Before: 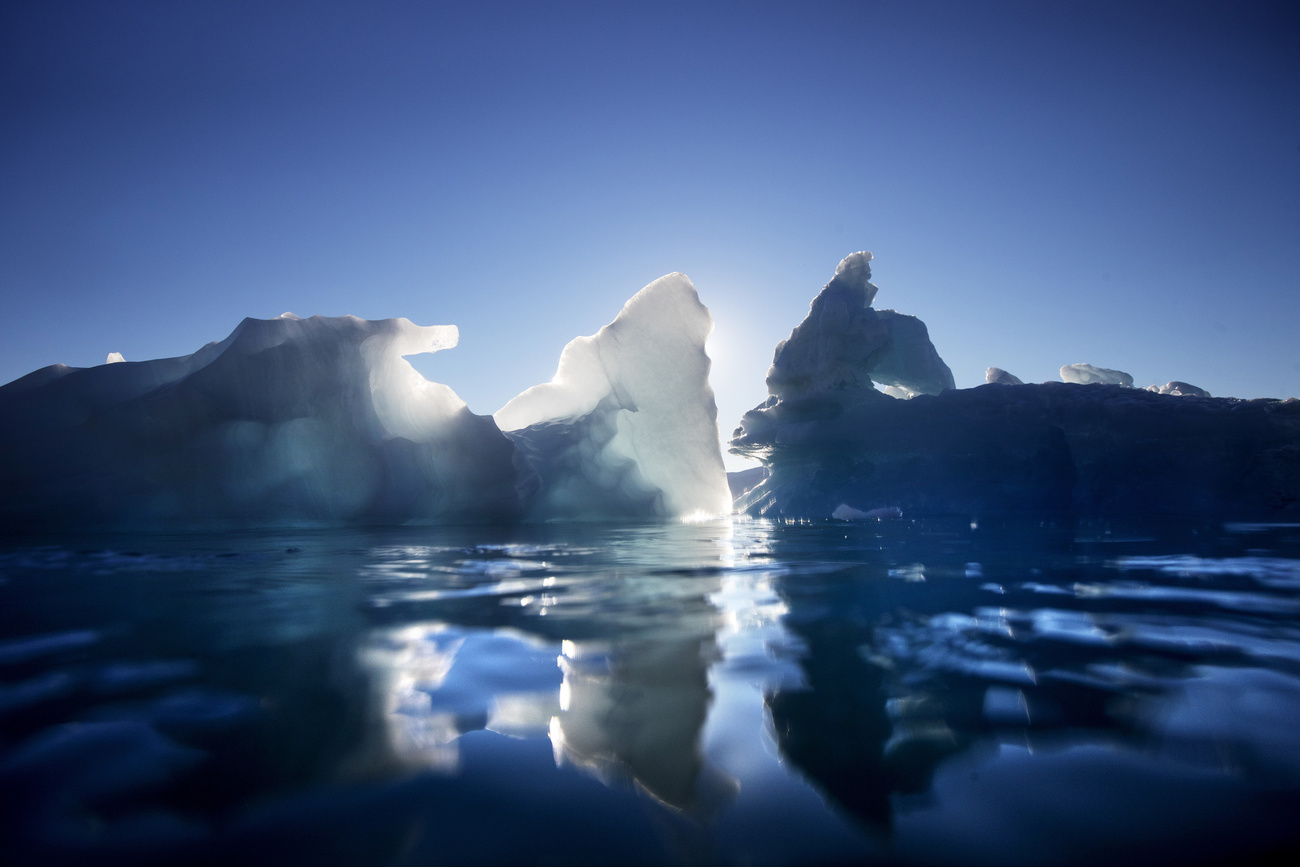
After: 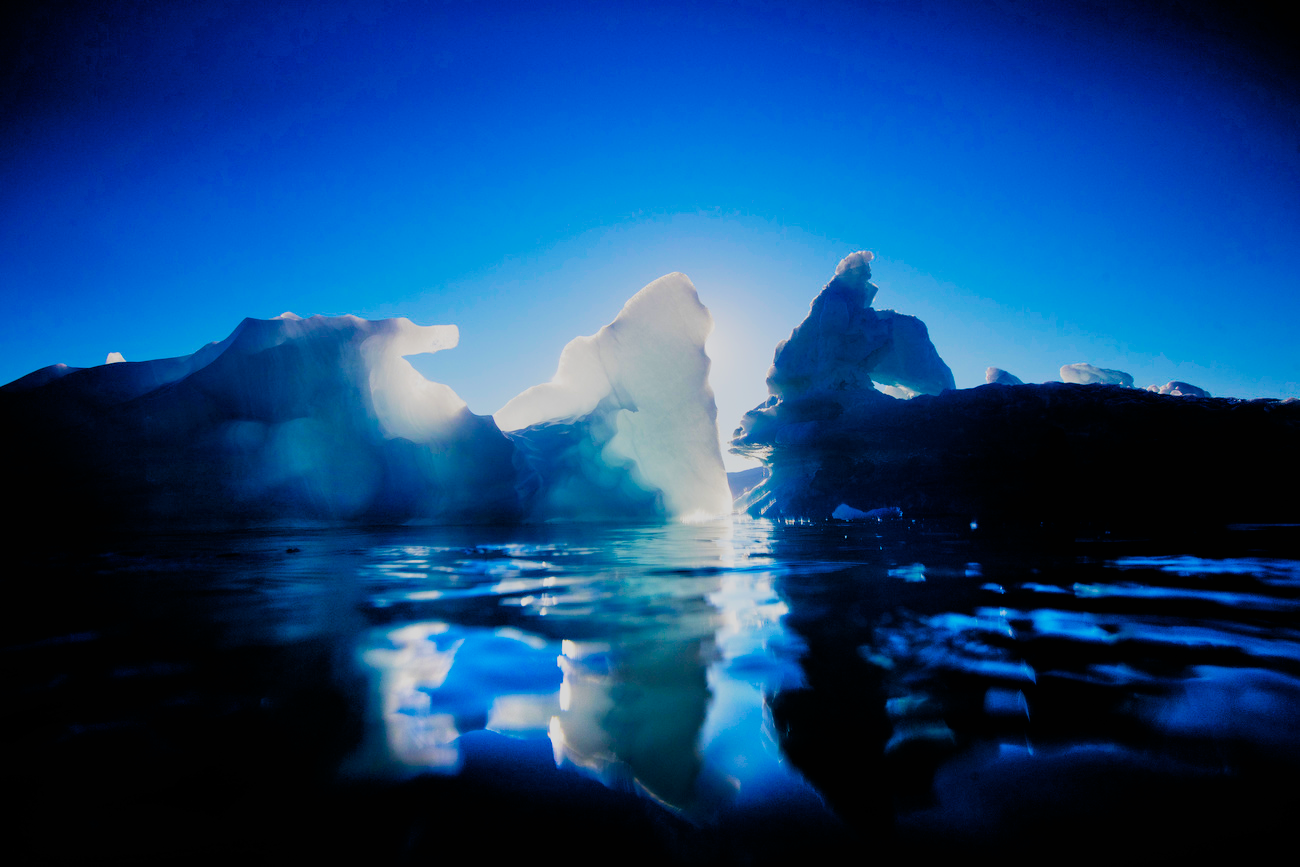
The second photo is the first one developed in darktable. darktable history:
color balance rgb: linear chroma grading › global chroma 1.984%, linear chroma grading › mid-tones -1.172%, perceptual saturation grading › global saturation 65.221%, perceptual saturation grading › highlights 50.449%, perceptual saturation grading › shadows 29.606%, global vibrance 40.823%
color zones: curves: ch1 [(0.309, 0.524) (0.41, 0.329) (0.508, 0.509)]; ch2 [(0.25, 0.457) (0.75, 0.5)]
filmic rgb: black relative exposure -7.65 EV, white relative exposure 4.56 EV, threshold 3.01 EV, hardness 3.61, contrast 1.057, add noise in highlights 0.001, preserve chrominance no, color science v3 (2019), use custom middle-gray values true, contrast in highlights soft, enable highlight reconstruction true
